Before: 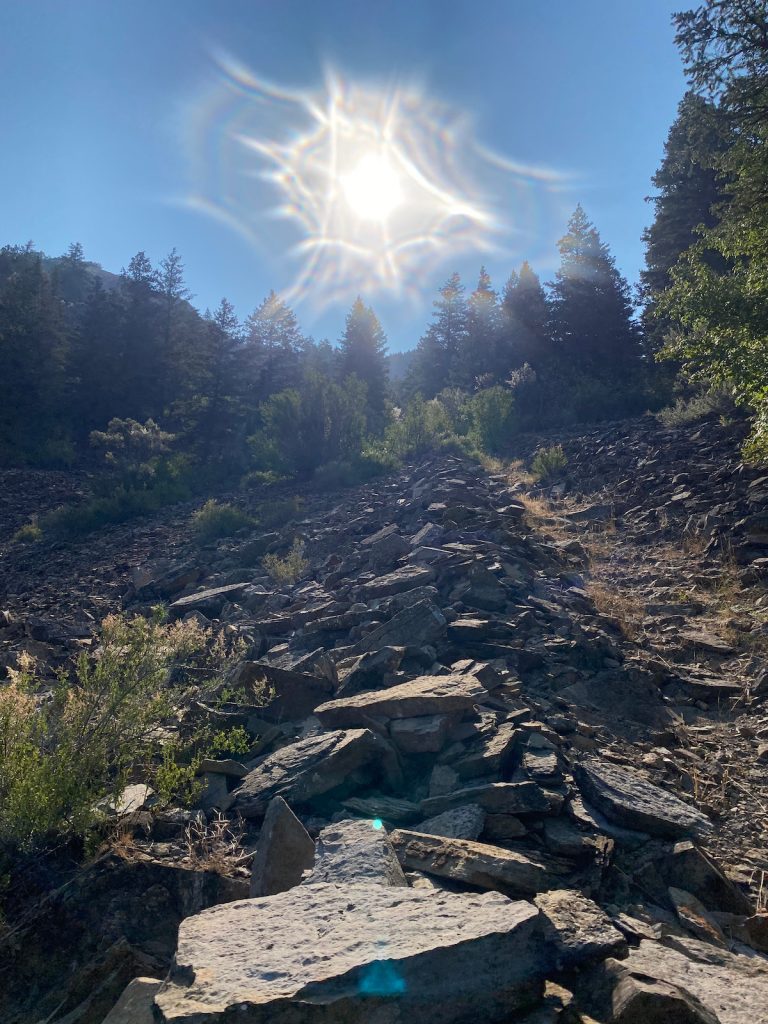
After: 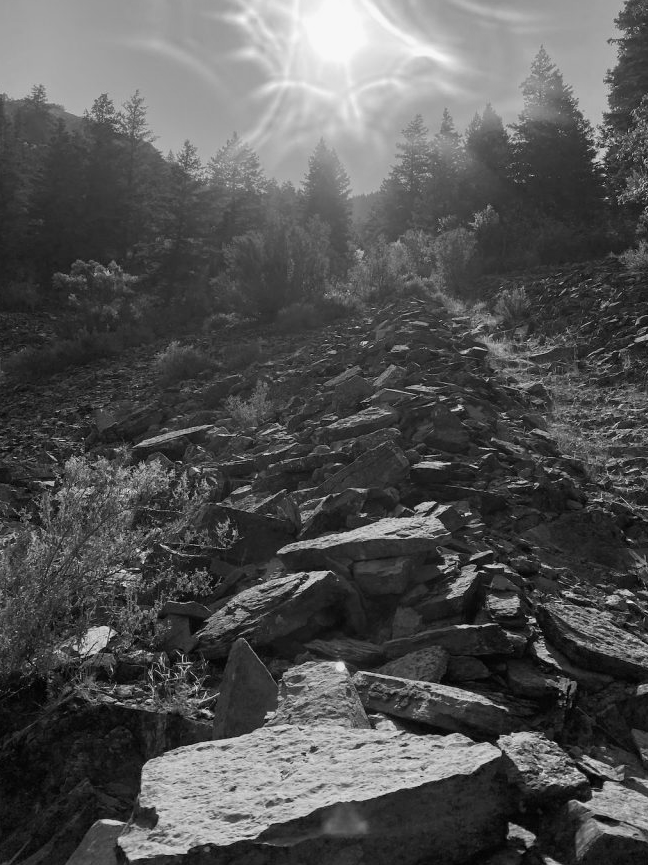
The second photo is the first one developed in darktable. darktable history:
monochrome: a -35.87, b 49.73, size 1.7
crop and rotate: left 4.842%, top 15.51%, right 10.668%
